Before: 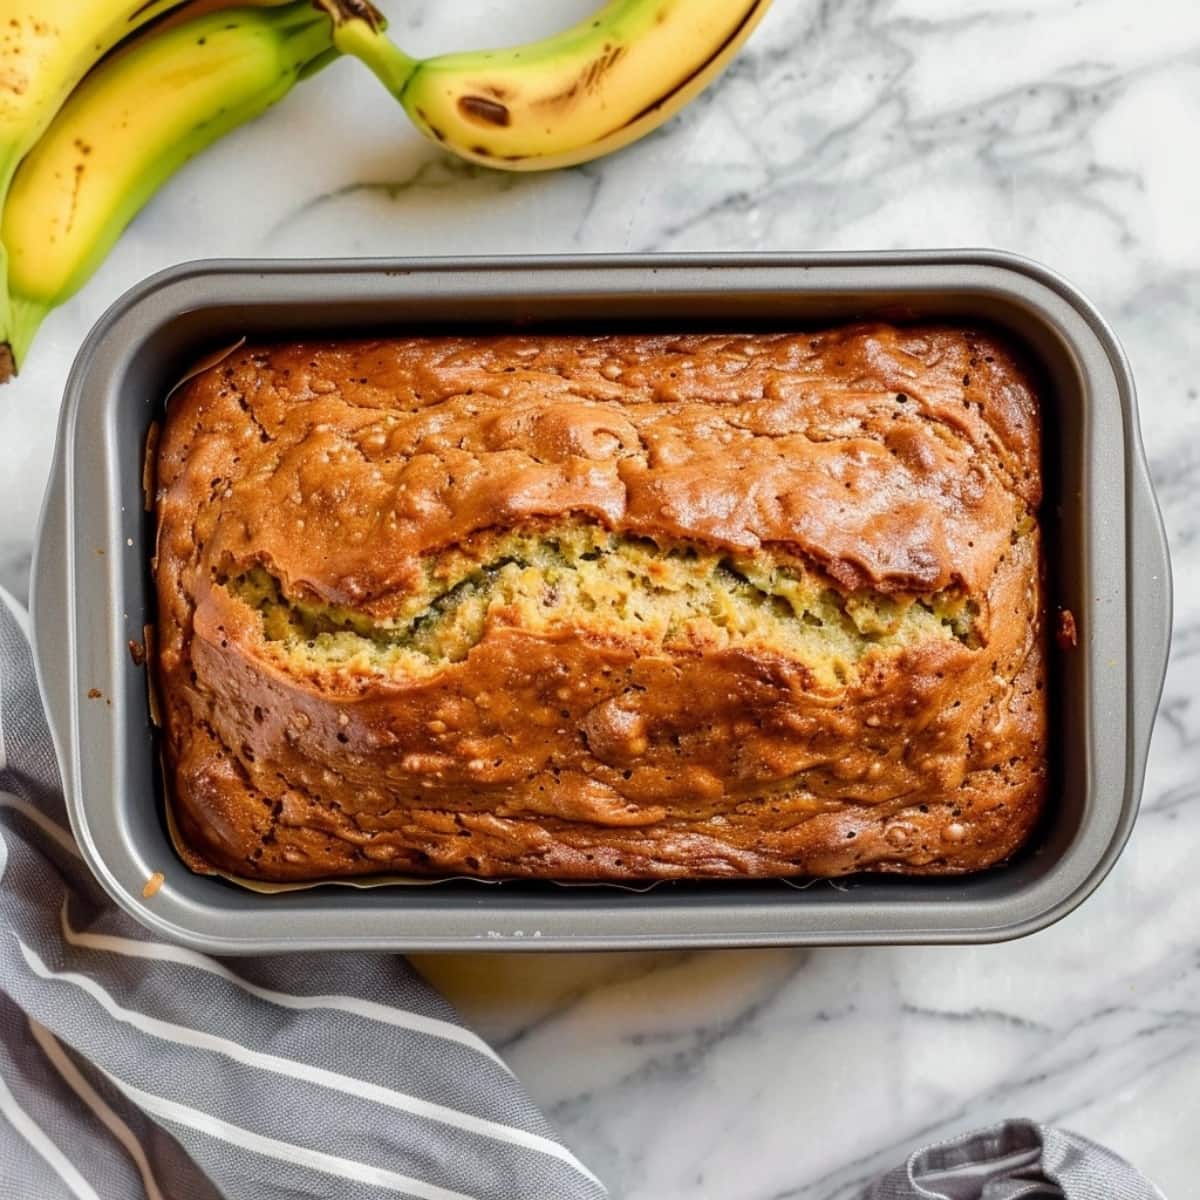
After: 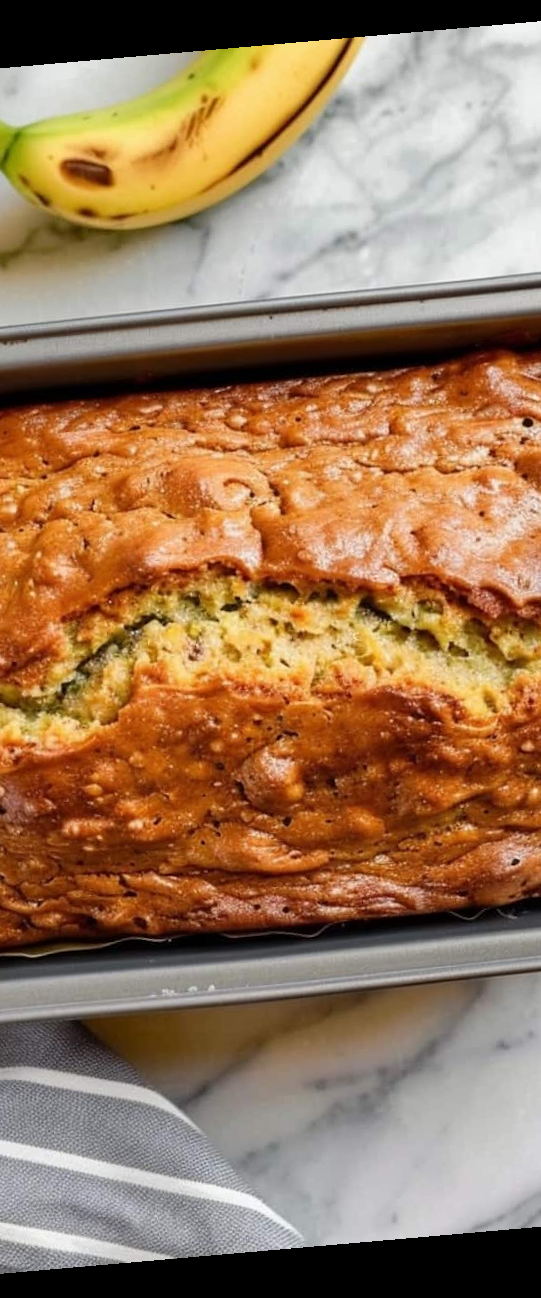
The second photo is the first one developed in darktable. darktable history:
rotate and perspective: rotation -4.98°, automatic cropping off
crop: left 31.229%, right 27.105%
